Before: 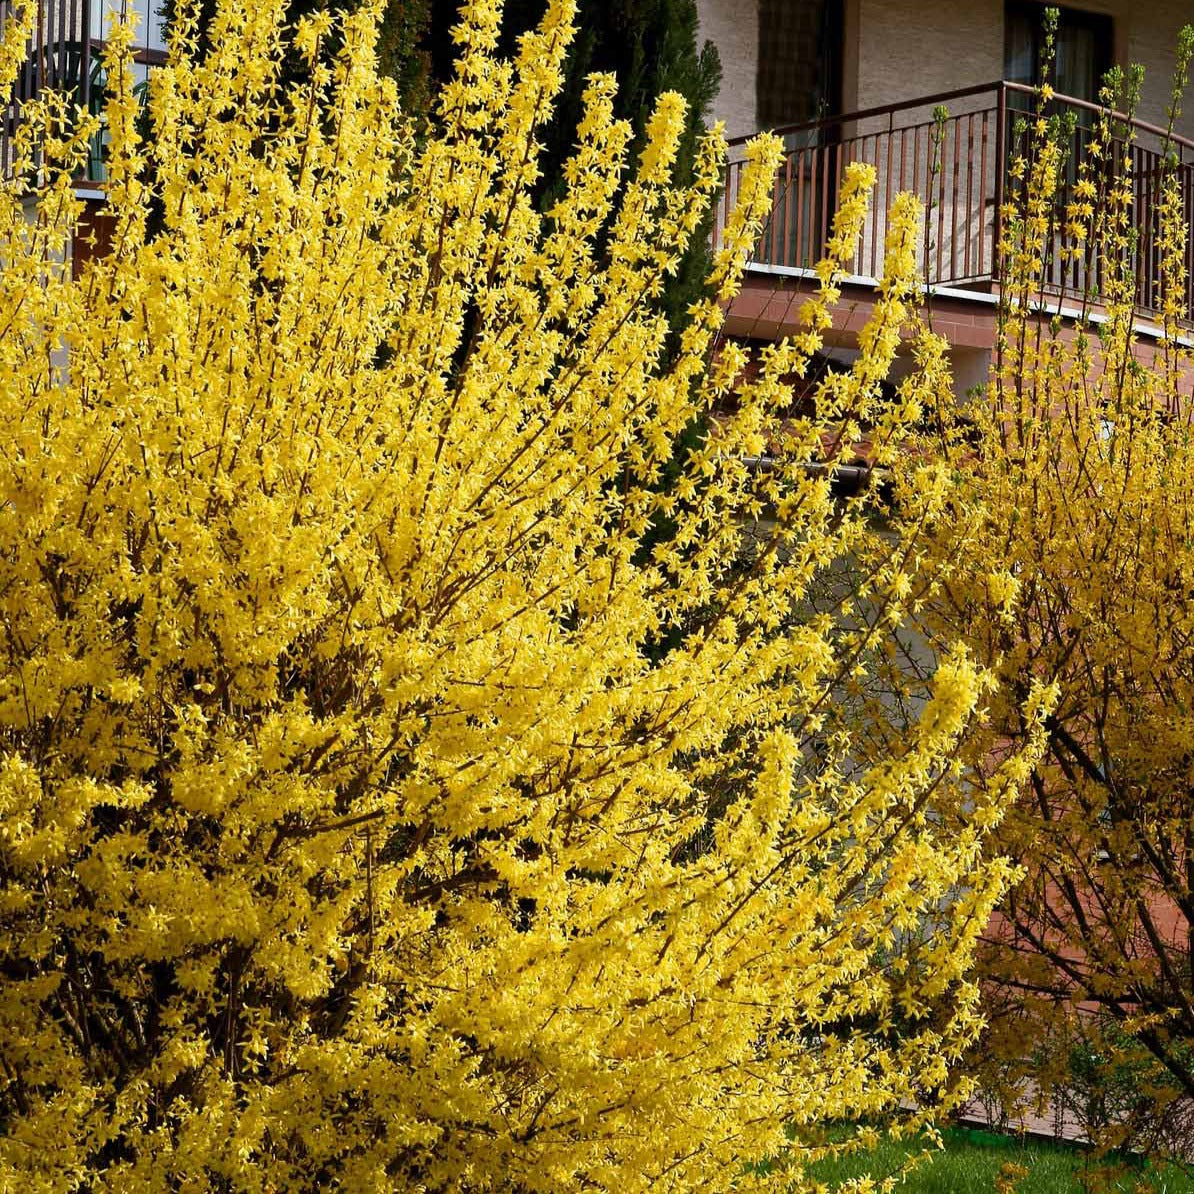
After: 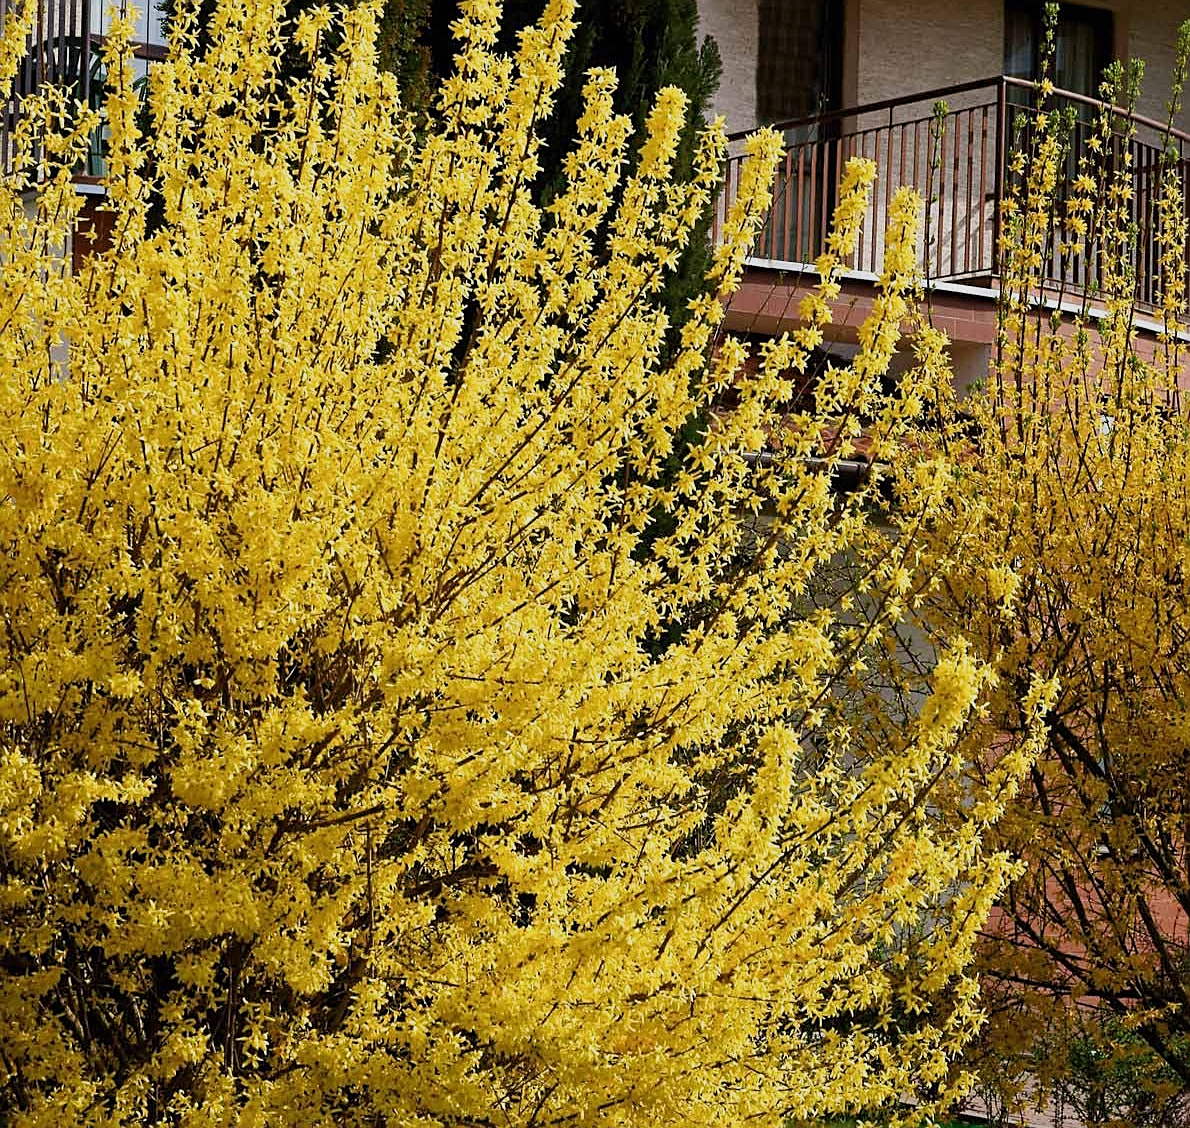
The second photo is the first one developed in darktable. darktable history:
sigmoid: contrast 1.22, skew 0.65
crop: top 0.448%, right 0.264%, bottom 5.045%
sharpen: on, module defaults
